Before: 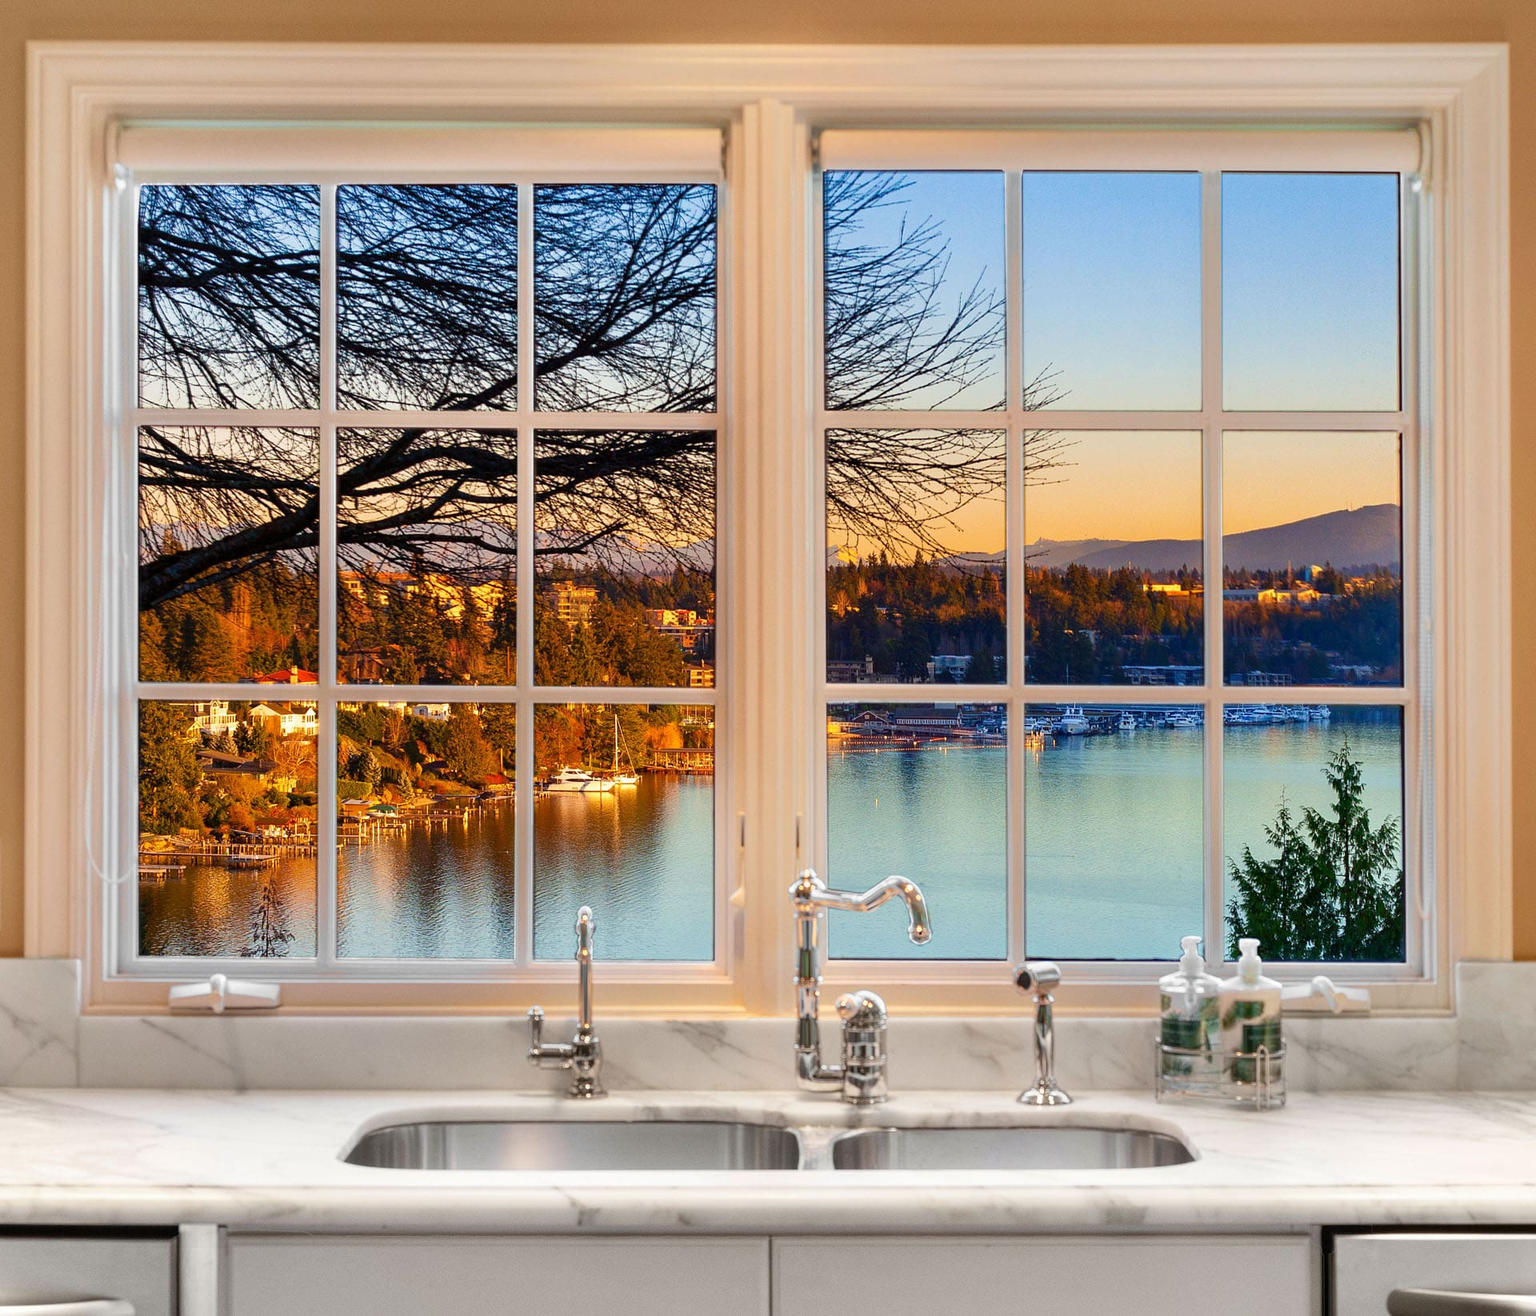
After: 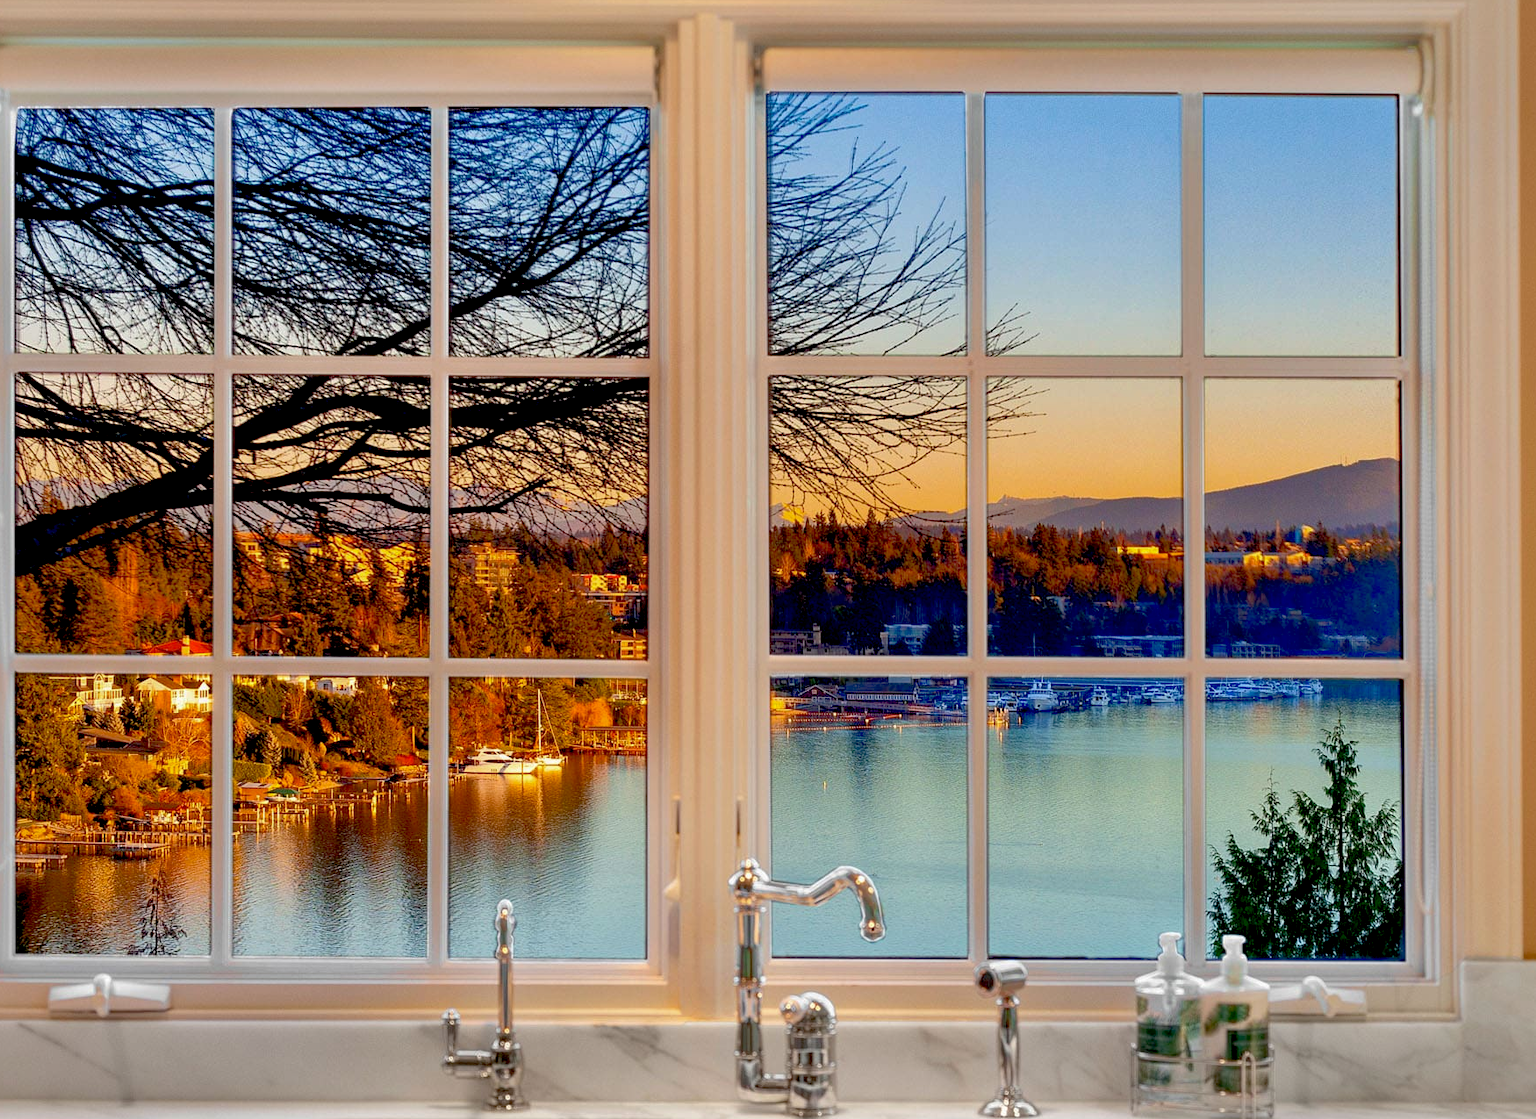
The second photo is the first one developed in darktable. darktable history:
shadows and highlights: on, module defaults
exposure: black level correction 0.016, exposure -0.009 EV, compensate highlight preservation false
crop: left 8.155%, top 6.611%, bottom 15.385%
